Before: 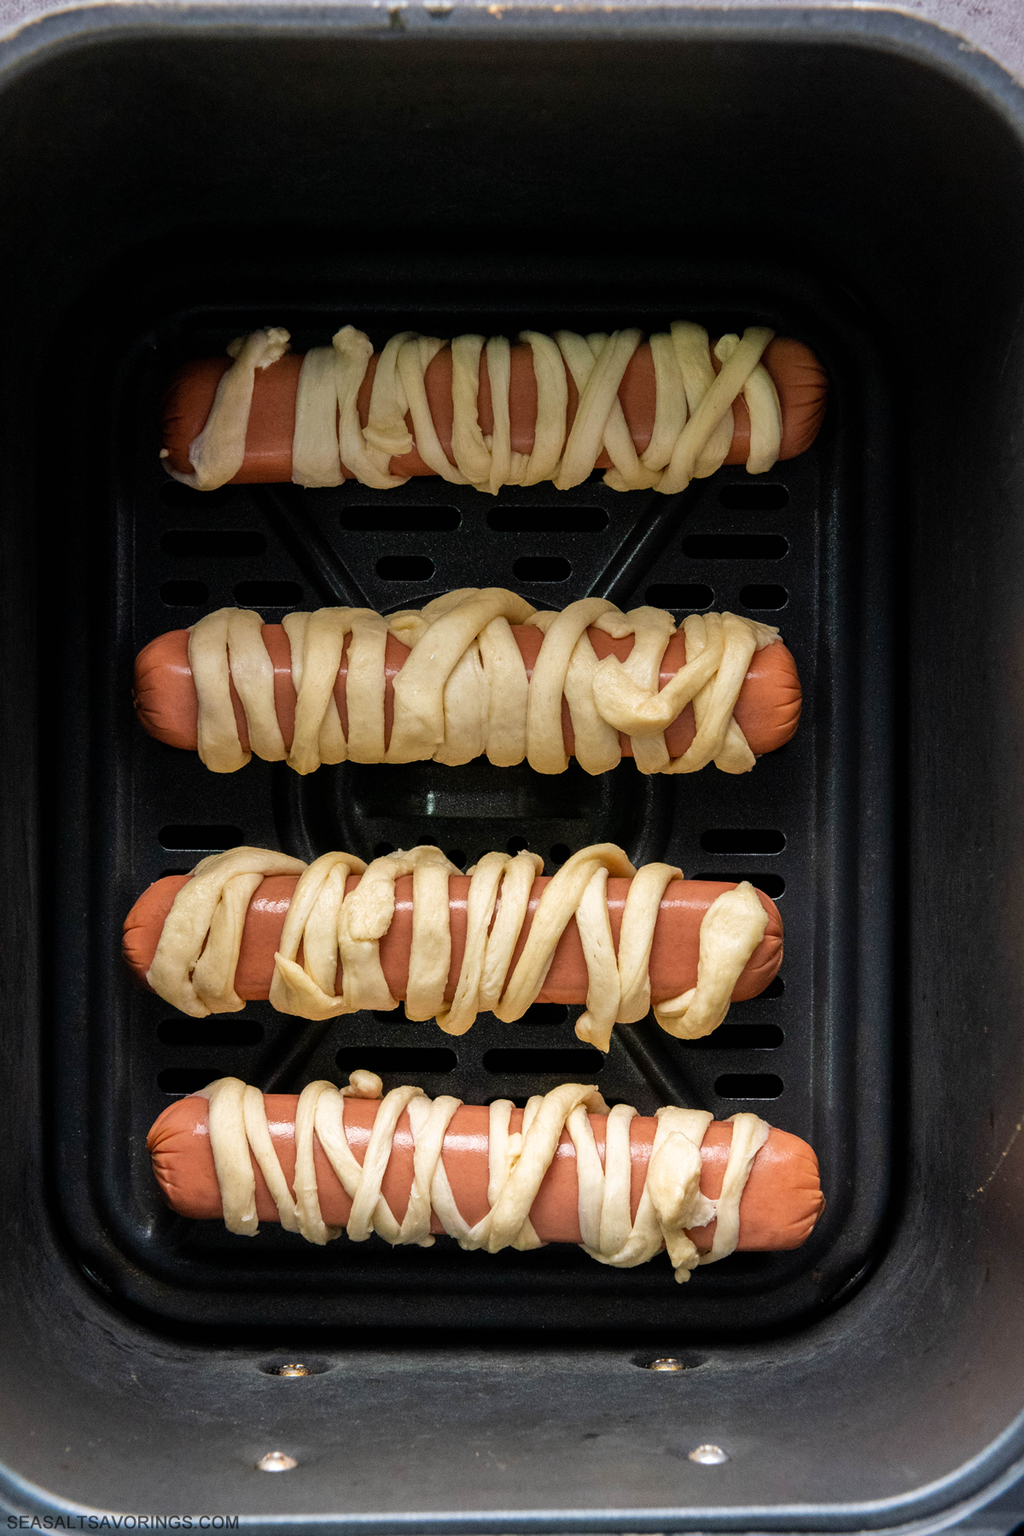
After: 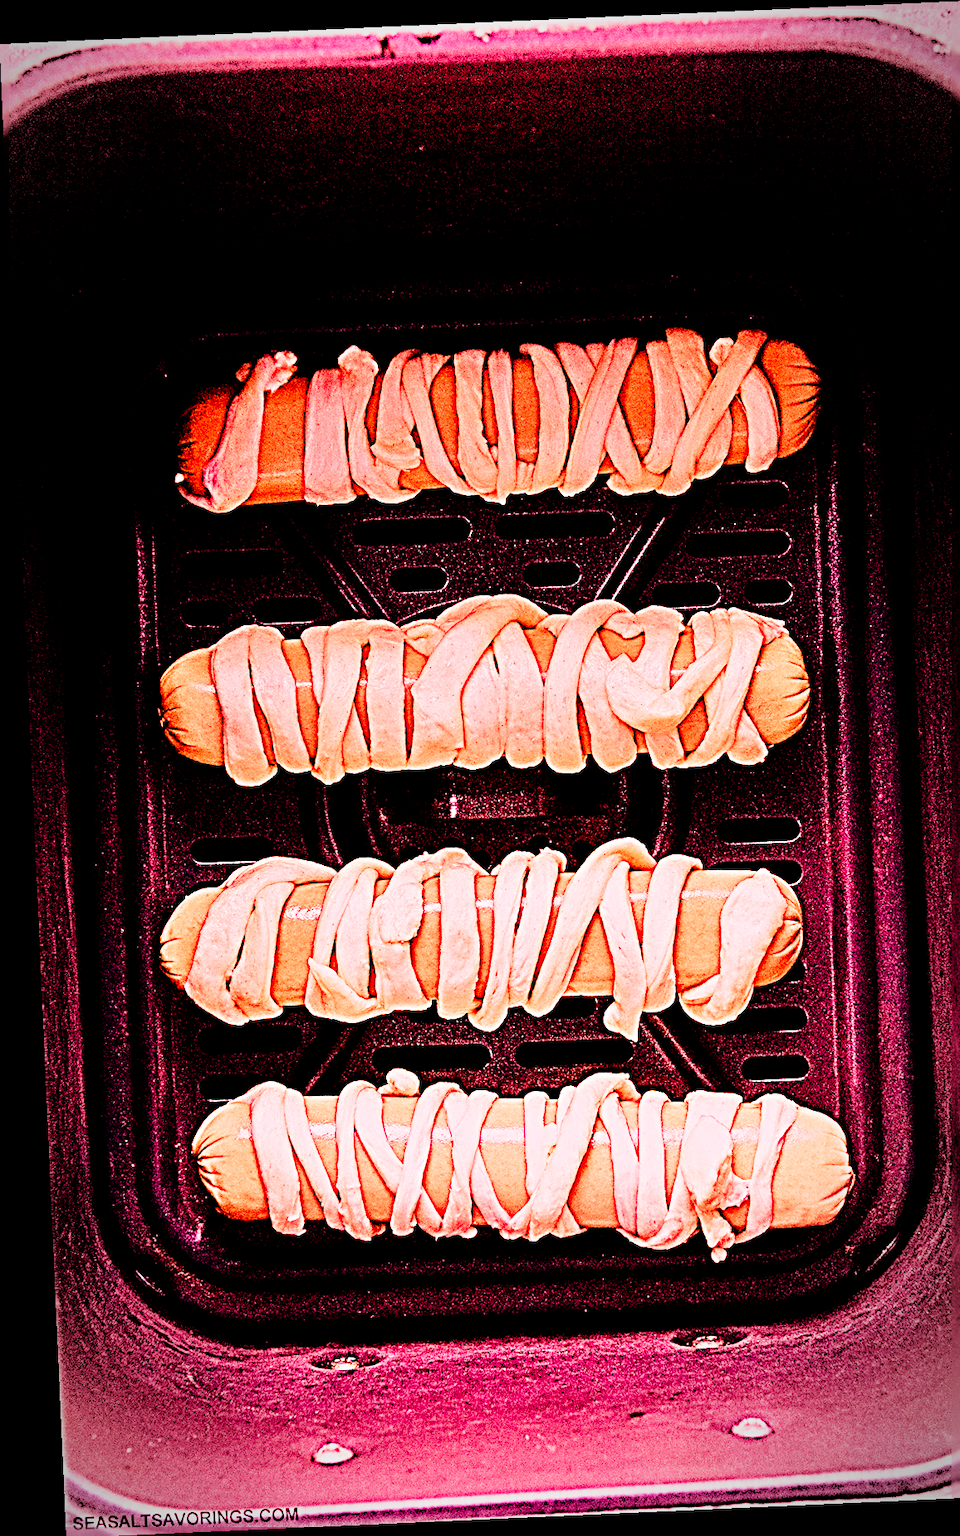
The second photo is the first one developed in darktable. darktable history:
filmic rgb: middle gray luminance 29%, black relative exposure -10.3 EV, white relative exposure 5.5 EV, threshold 6 EV, target black luminance 0%, hardness 3.95, latitude 2.04%, contrast 1.132, highlights saturation mix 5%, shadows ↔ highlights balance 15.11%, preserve chrominance no, color science v3 (2019), use custom middle-gray values true, iterations of high-quality reconstruction 0, enable highlight reconstruction true
rotate and perspective: rotation -2.56°, automatic cropping off
vignetting: automatic ratio true
shadows and highlights: shadows 37.27, highlights -28.18, soften with gaussian
sharpen: radius 4.001, amount 2
crop: right 9.509%, bottom 0.031%
white balance: red 4.26, blue 1.802
color balance rgb: perceptual saturation grading › global saturation 35%, perceptual saturation grading › highlights -25%, perceptual saturation grading › shadows 50%
